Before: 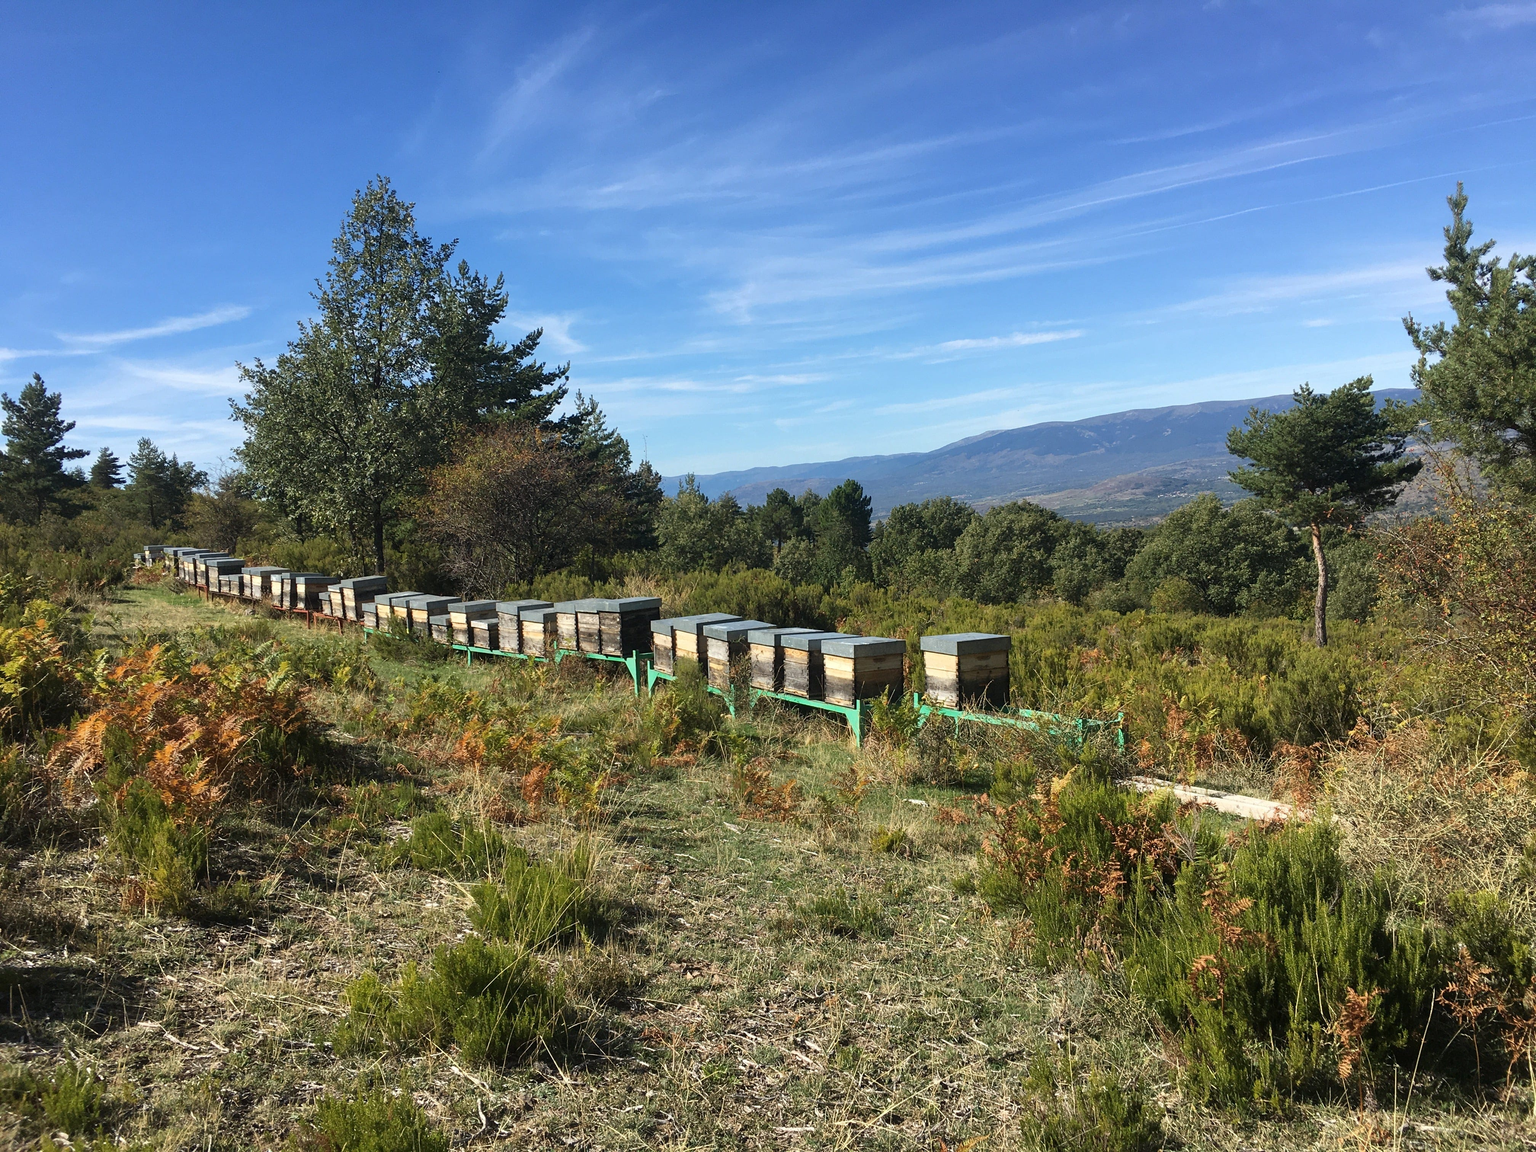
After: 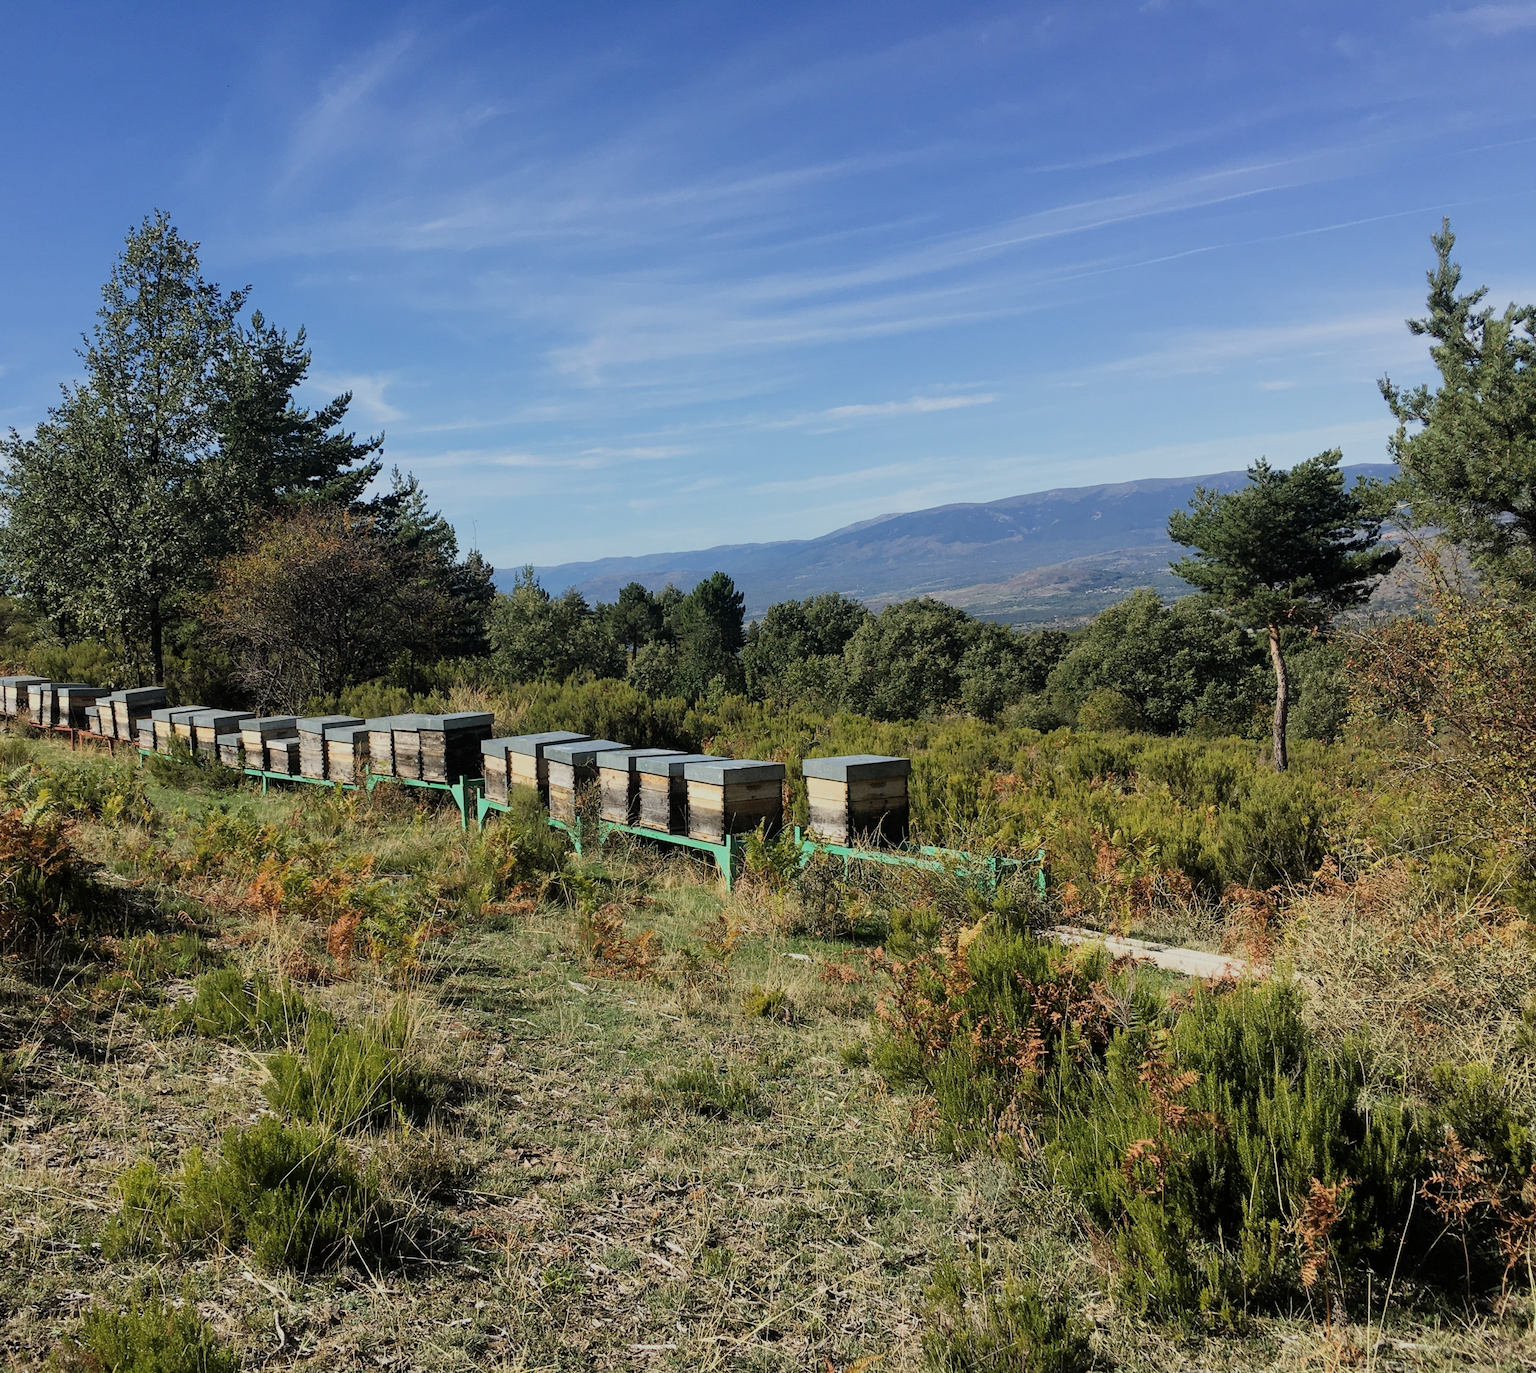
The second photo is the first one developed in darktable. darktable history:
filmic rgb: black relative exposure -7.65 EV, white relative exposure 4.56 EV, hardness 3.61
crop: left 16.145%
